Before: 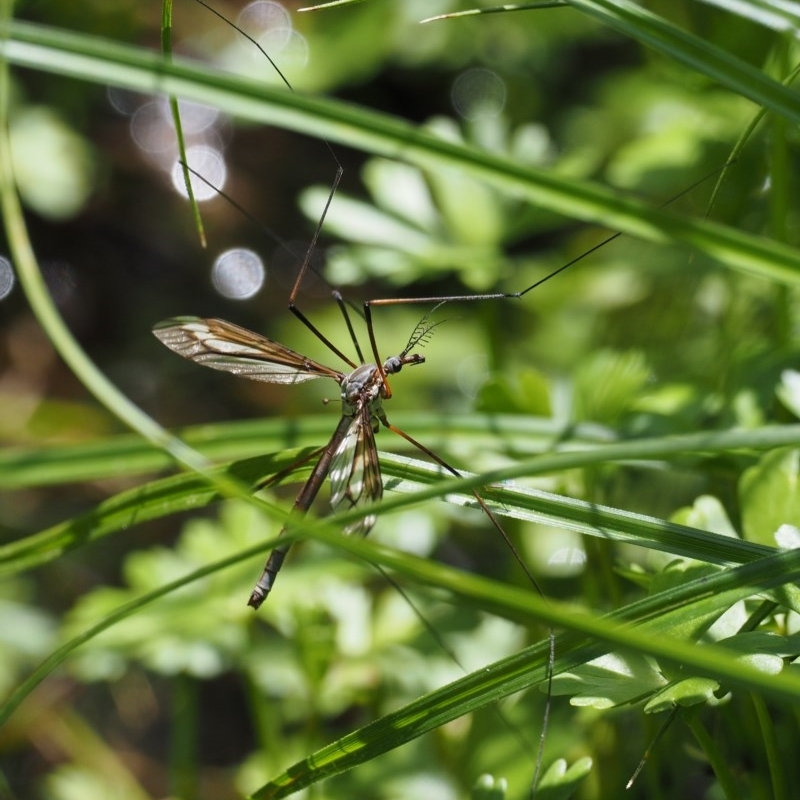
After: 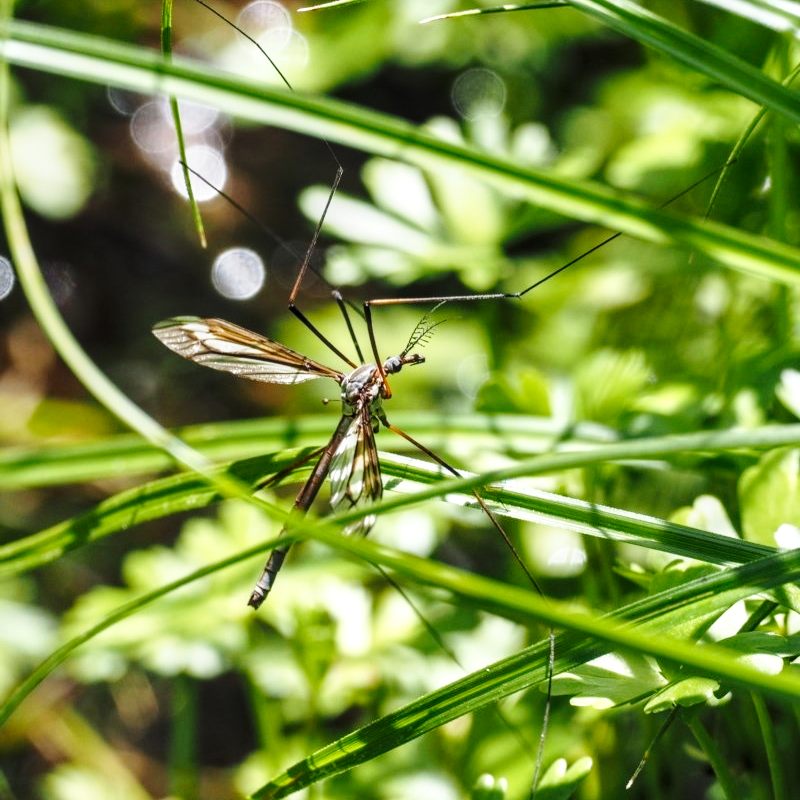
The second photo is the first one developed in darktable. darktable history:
local contrast: detail 130%
shadows and highlights: shadows 12.1, white point adjustment 1.21, highlights -2.09, highlights color adjustment 0.461%, soften with gaussian
base curve: curves: ch0 [(0, 0) (0.028, 0.03) (0.121, 0.232) (0.46, 0.748) (0.859, 0.968) (1, 1)], preserve colors none
